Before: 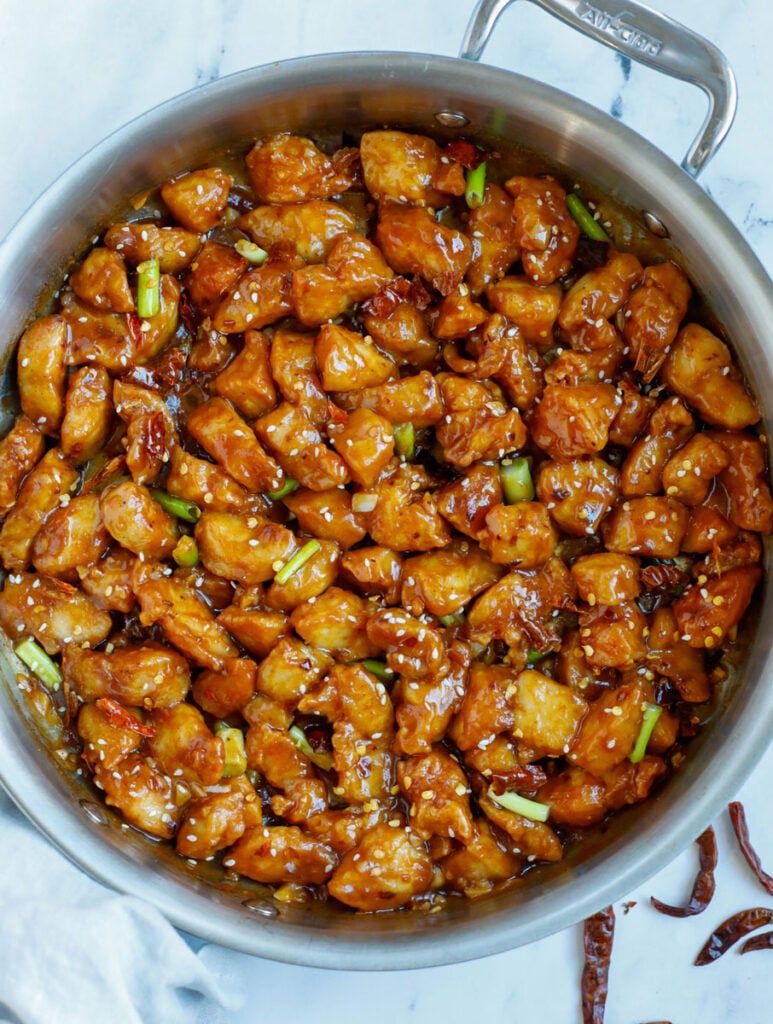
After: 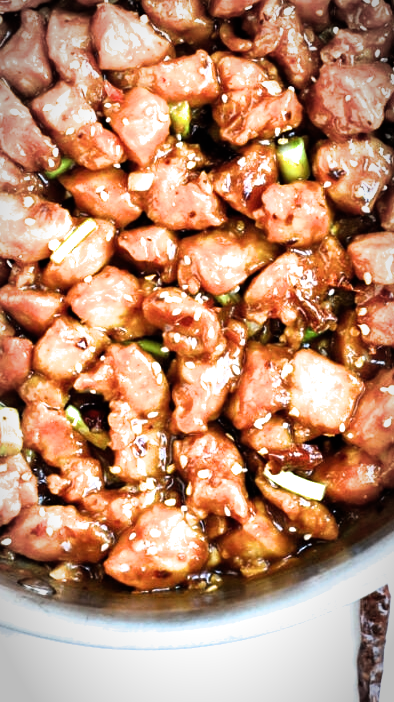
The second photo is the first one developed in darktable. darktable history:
tone equalizer: -8 EV -0.726 EV, -7 EV -0.683 EV, -6 EV -0.612 EV, -5 EV -0.39 EV, -3 EV 0.375 EV, -2 EV 0.6 EV, -1 EV 0.683 EV, +0 EV 0.742 EV, edges refinement/feathering 500, mask exposure compensation -1.57 EV, preserve details no
crop and rotate: left 29.068%, top 31.384%, right 19.852%
vignetting: automatic ratio true, unbound false
filmic rgb: black relative exposure -8.01 EV, white relative exposure 2.47 EV, threshold 3.03 EV, hardness 6.36, color science v6 (2022), enable highlight reconstruction true
exposure: black level correction -0.002, exposure 0.546 EV, compensate highlight preservation false
